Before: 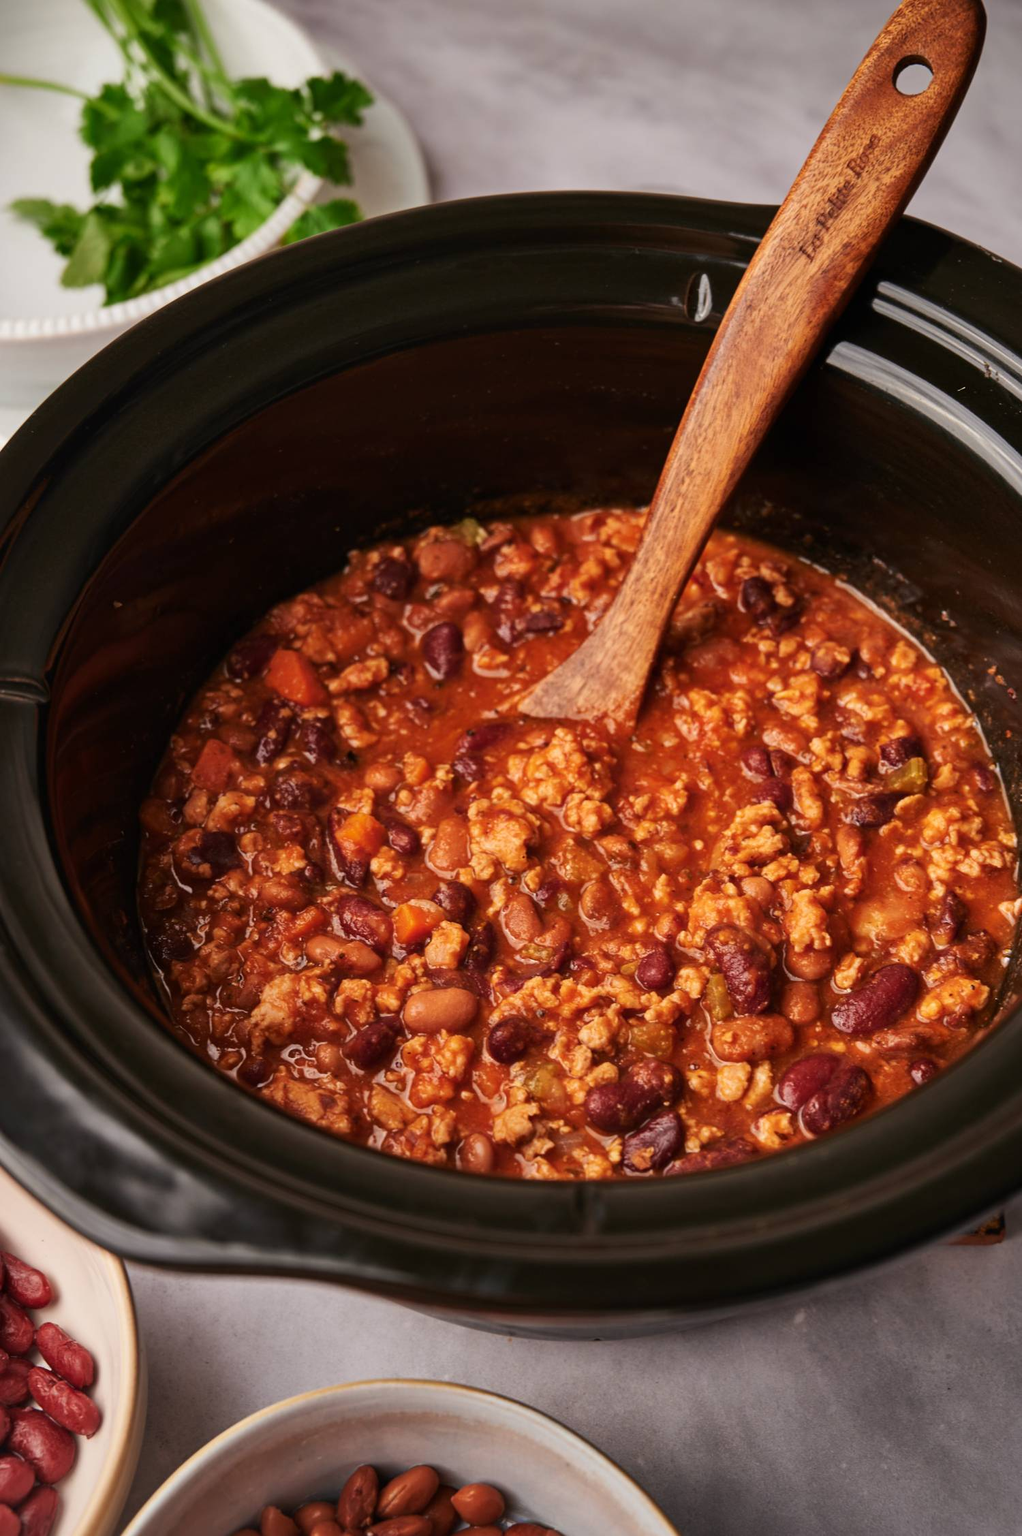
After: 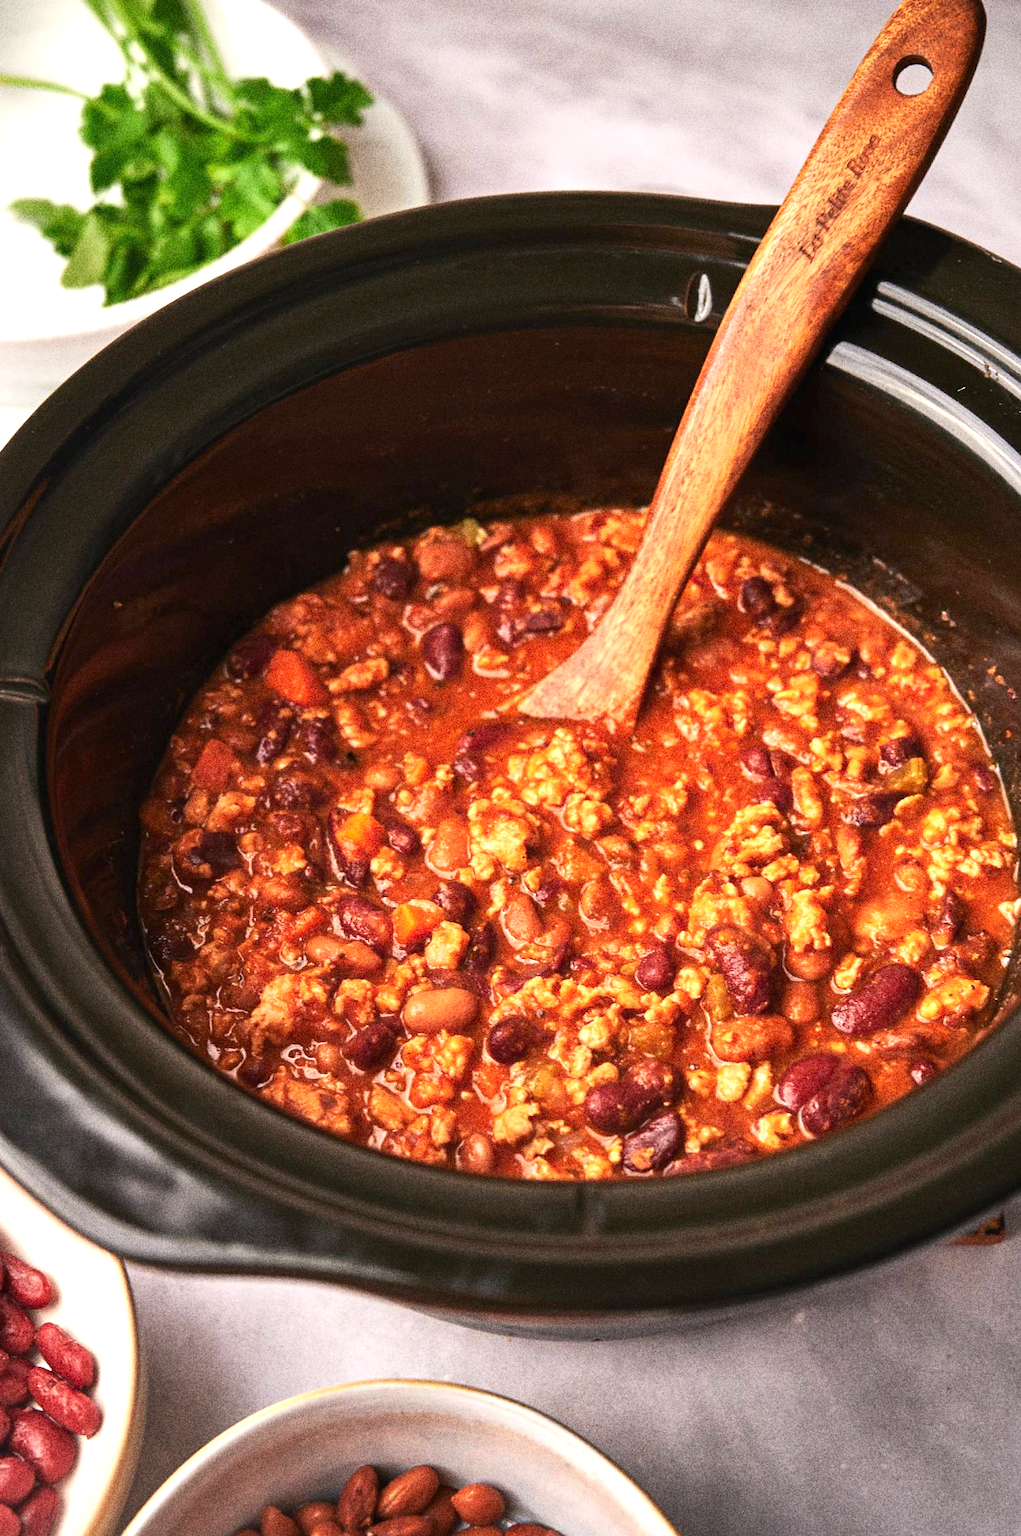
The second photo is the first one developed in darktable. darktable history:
white balance: red 1, blue 1
exposure: black level correction 0, exposure 1 EV, compensate exposure bias true, compensate highlight preservation false
grain: coarseness 10.62 ISO, strength 55.56%
